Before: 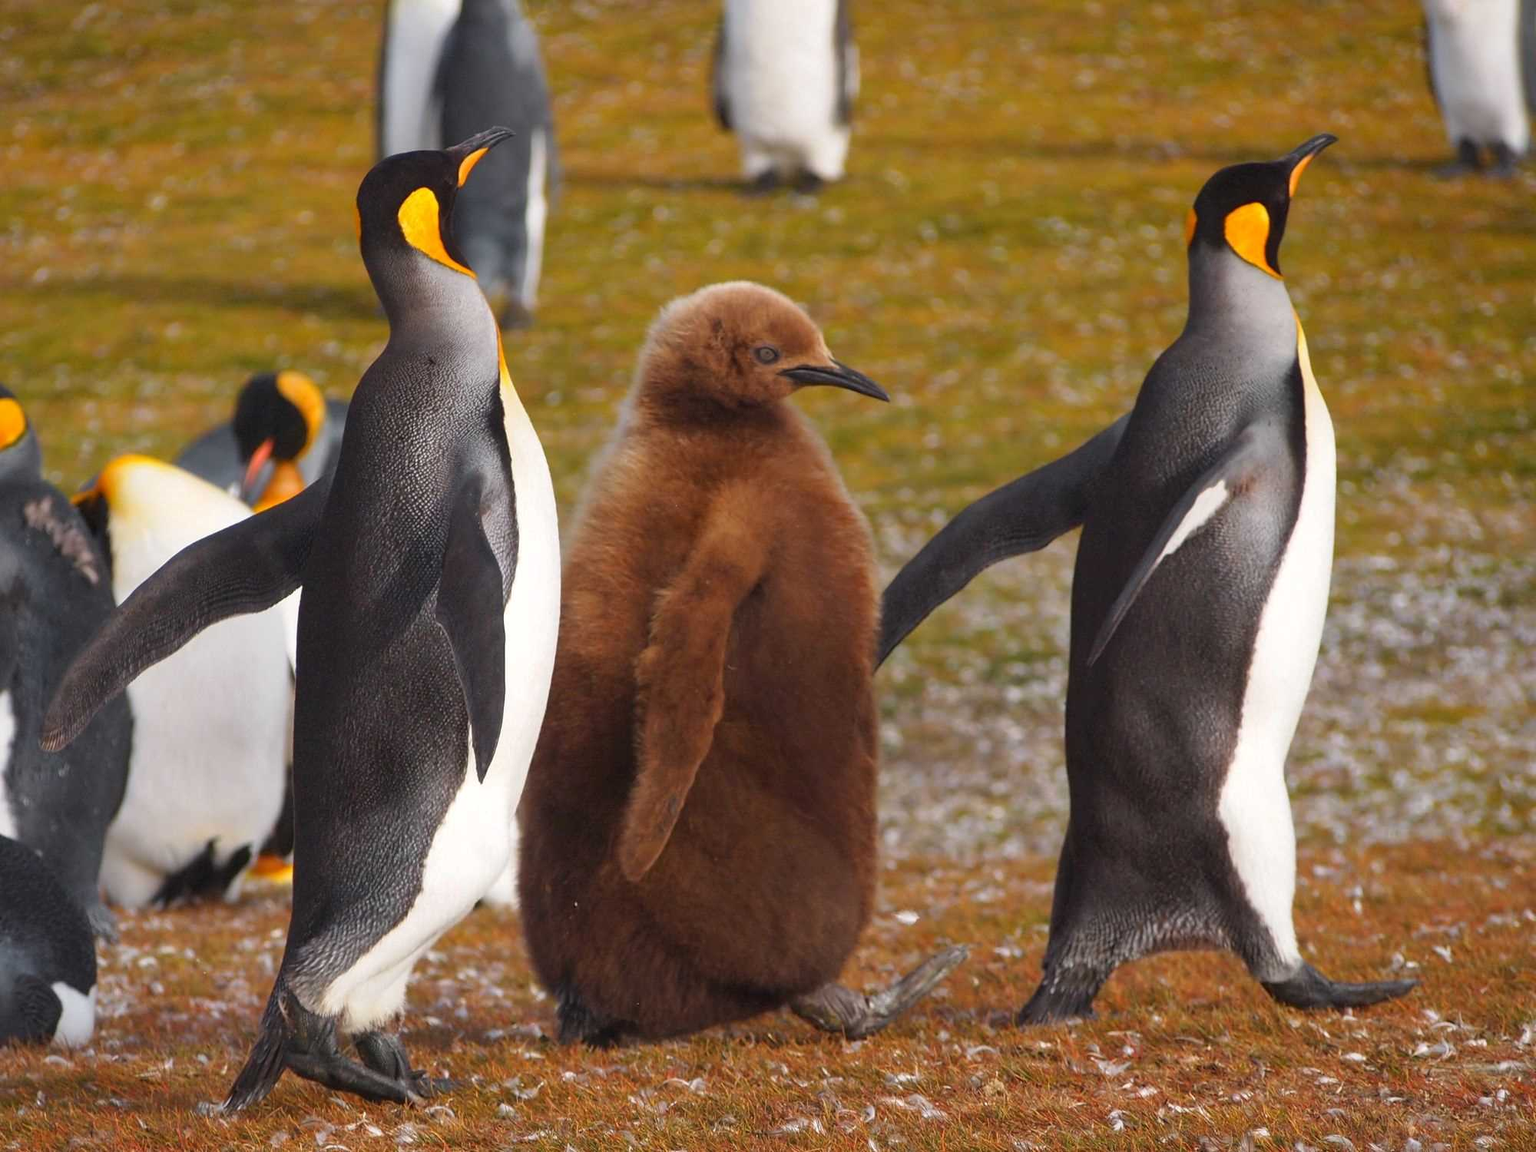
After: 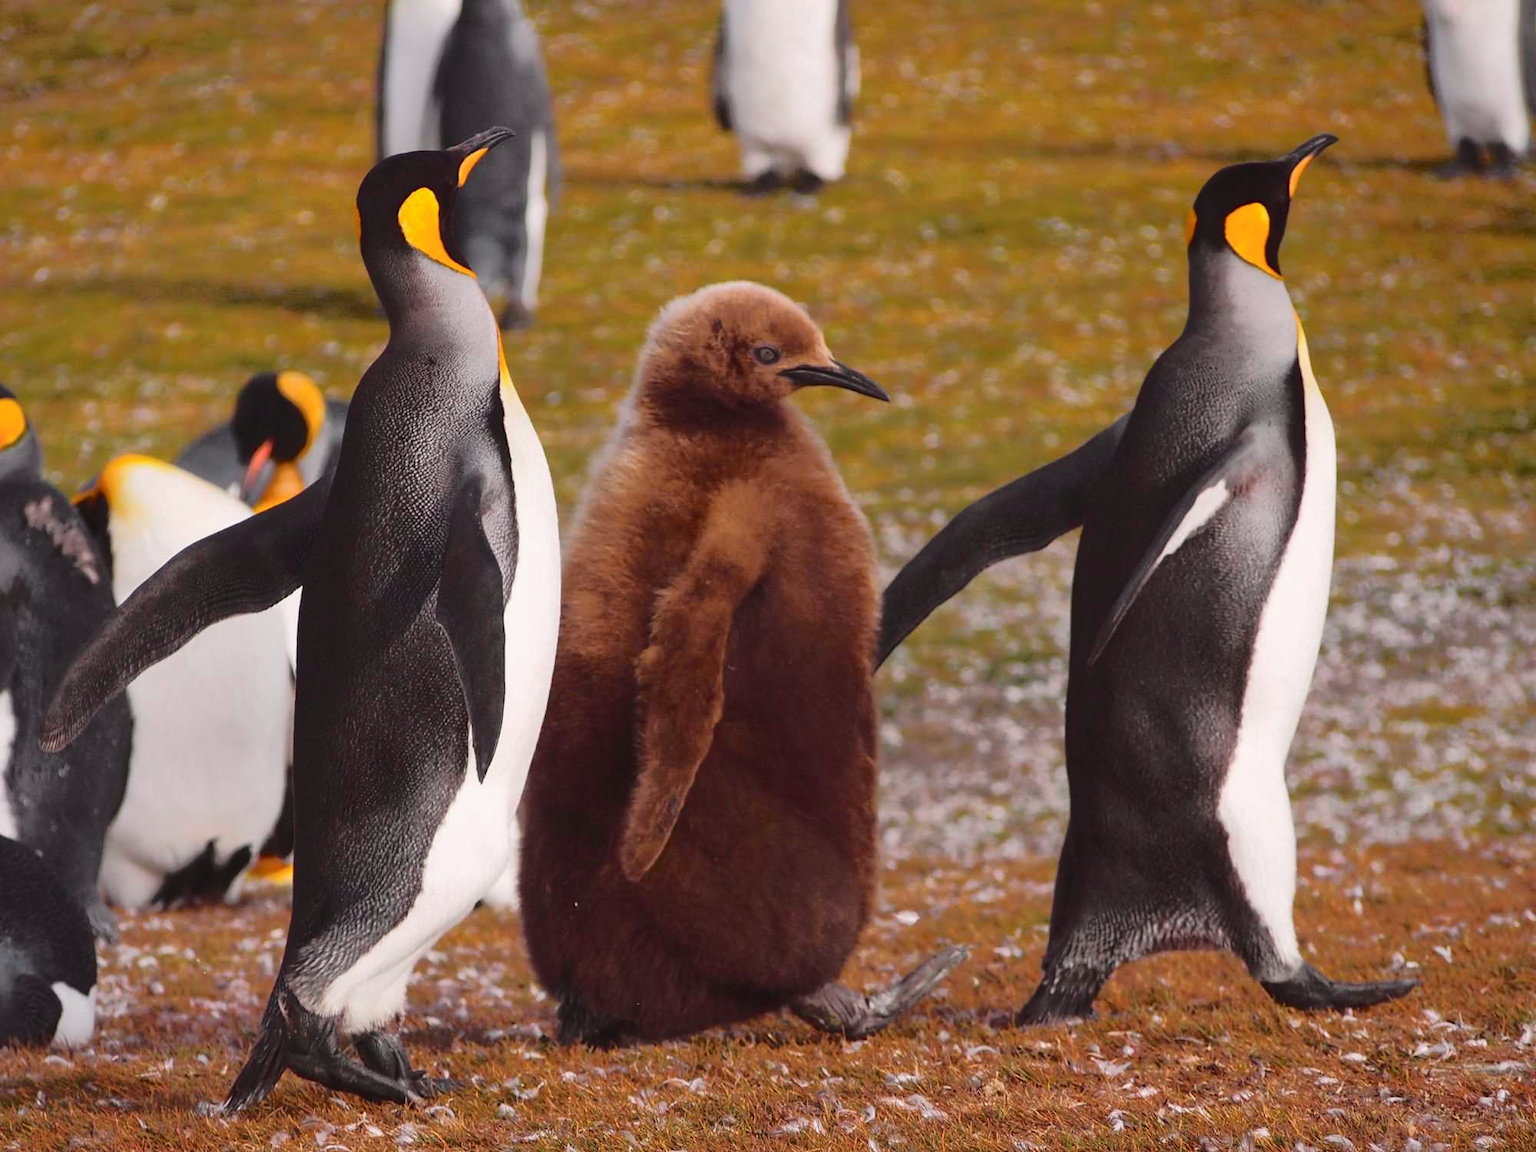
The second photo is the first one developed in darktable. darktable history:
tone curve: curves: ch0 [(0, 0.032) (0.094, 0.08) (0.265, 0.208) (0.41, 0.417) (0.498, 0.496) (0.638, 0.673) (0.845, 0.828) (0.994, 0.964)]; ch1 [(0, 0) (0.161, 0.092) (0.37, 0.302) (0.417, 0.434) (0.492, 0.502) (0.576, 0.589) (0.644, 0.638) (0.725, 0.765) (1, 1)]; ch2 [(0, 0) (0.352, 0.403) (0.45, 0.469) (0.521, 0.515) (0.55, 0.528) (0.589, 0.576) (1, 1)], color space Lab, independent channels, preserve colors none
